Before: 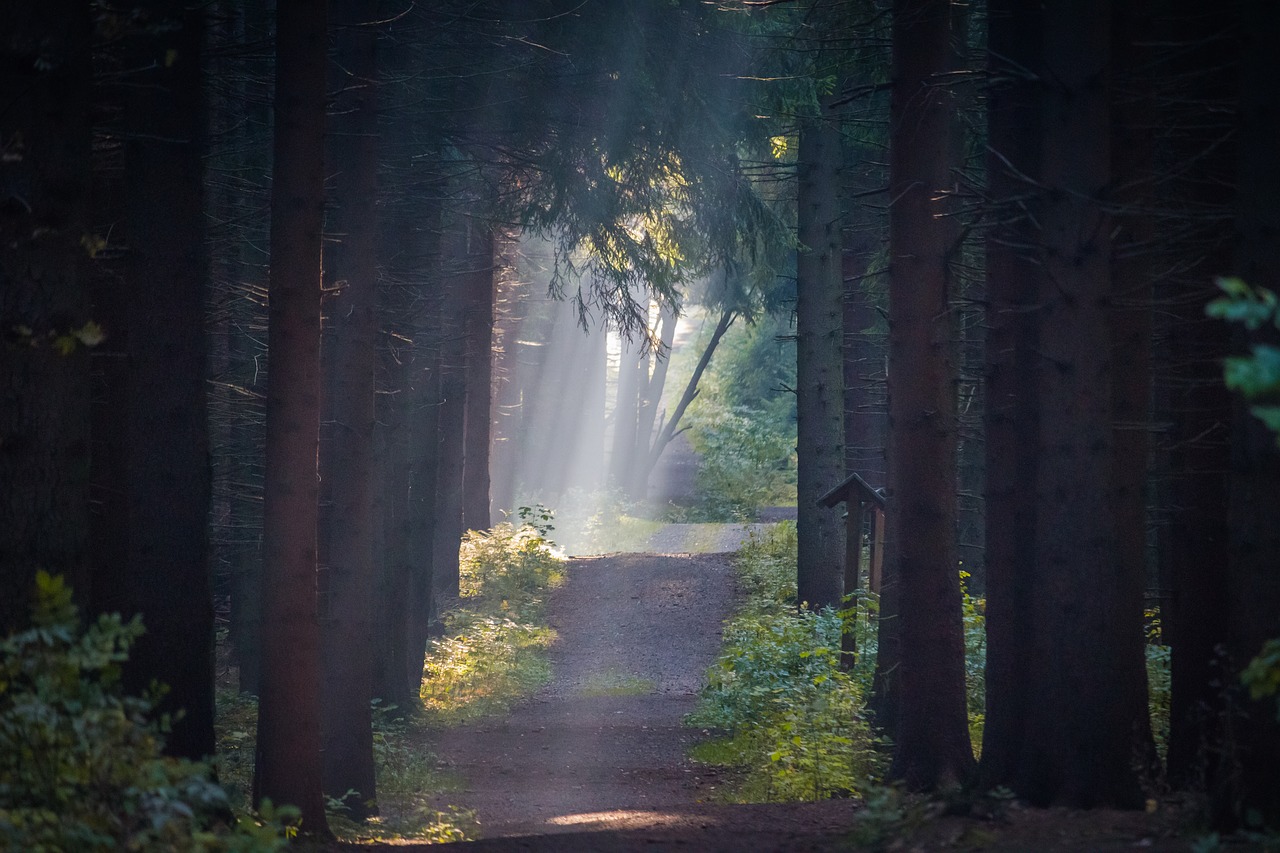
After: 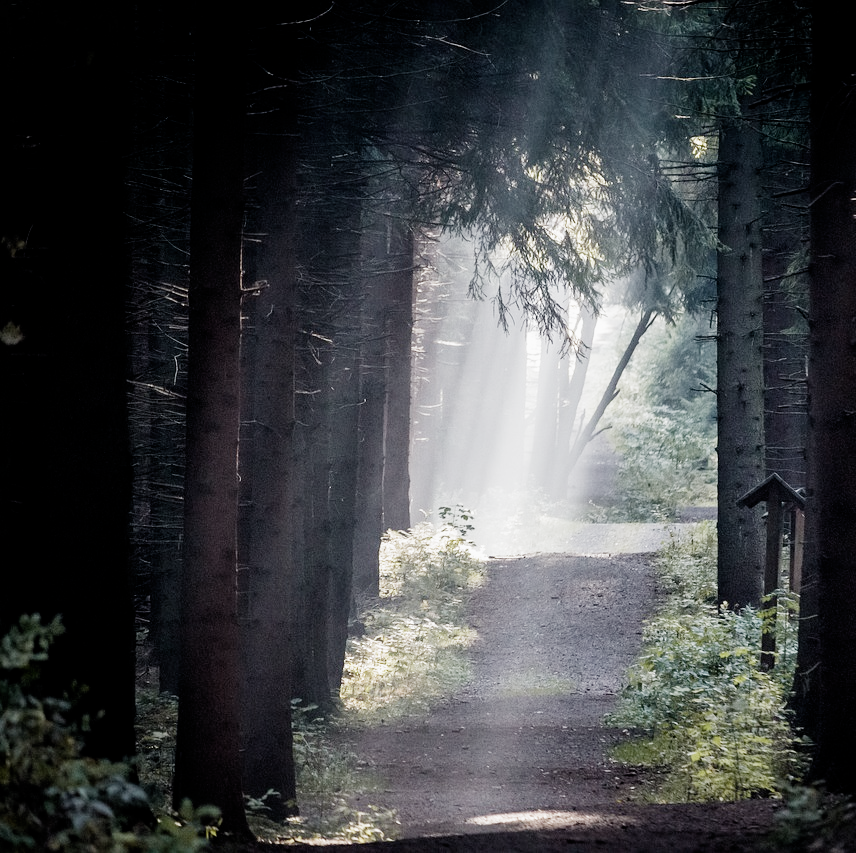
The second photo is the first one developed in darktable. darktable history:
crop and rotate: left 6.268%, right 26.788%
exposure: black level correction 0, exposure 0.931 EV, compensate highlight preservation false
filmic rgb: black relative exposure -5.03 EV, white relative exposure 3.98 EV, hardness 2.89, contrast 1.402, highlights saturation mix -30.9%, preserve chrominance no, color science v4 (2020), contrast in shadows soft
